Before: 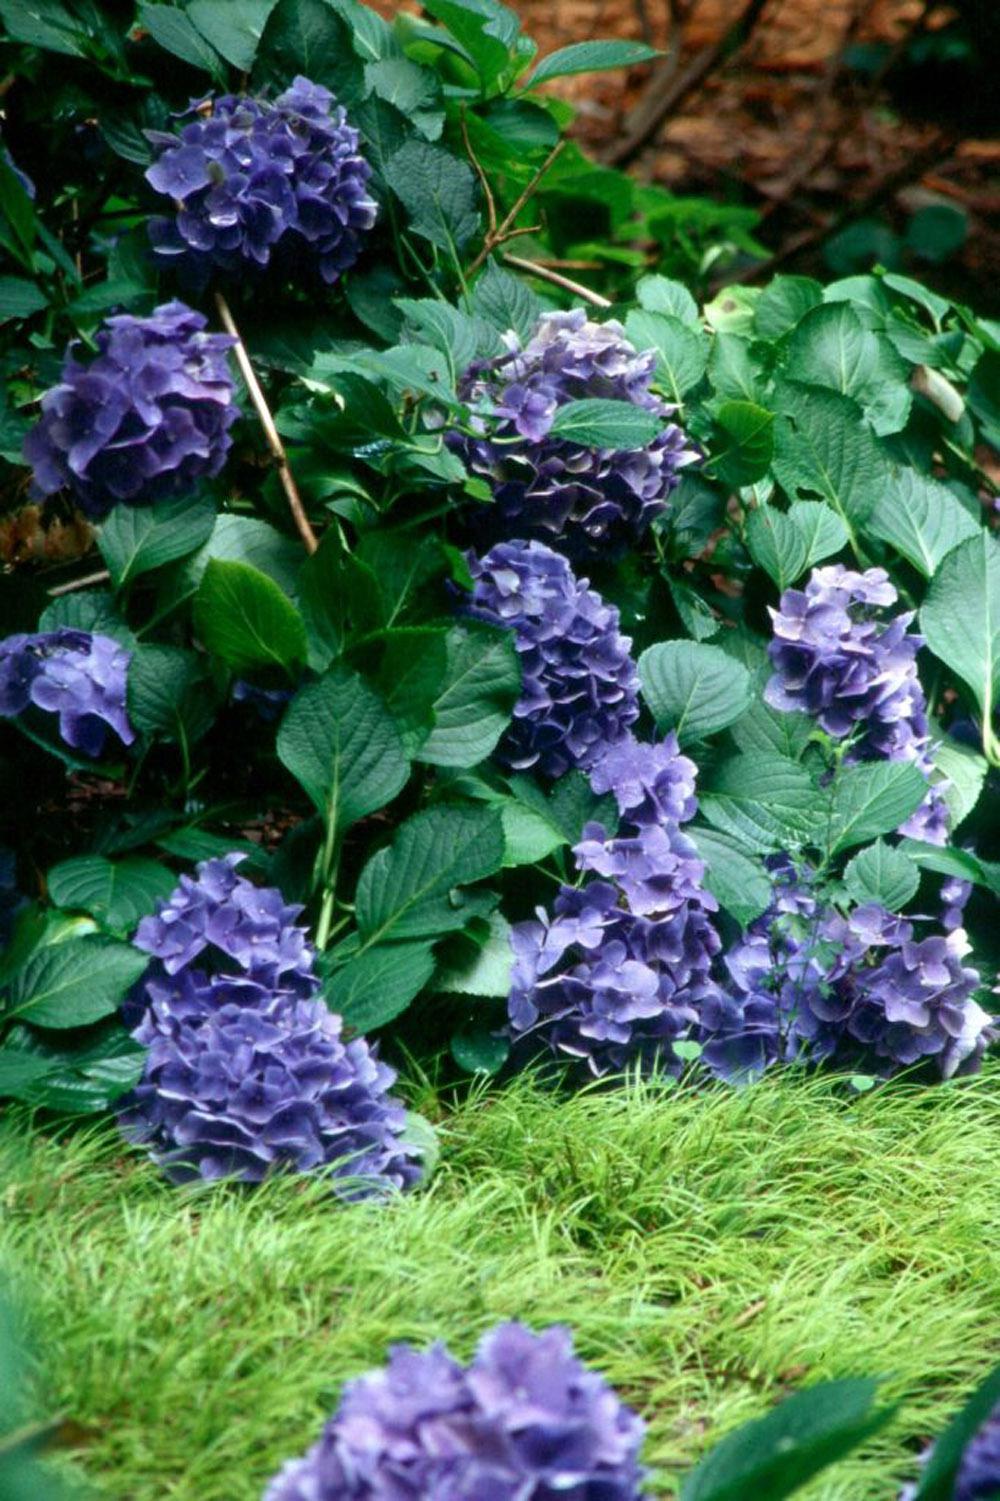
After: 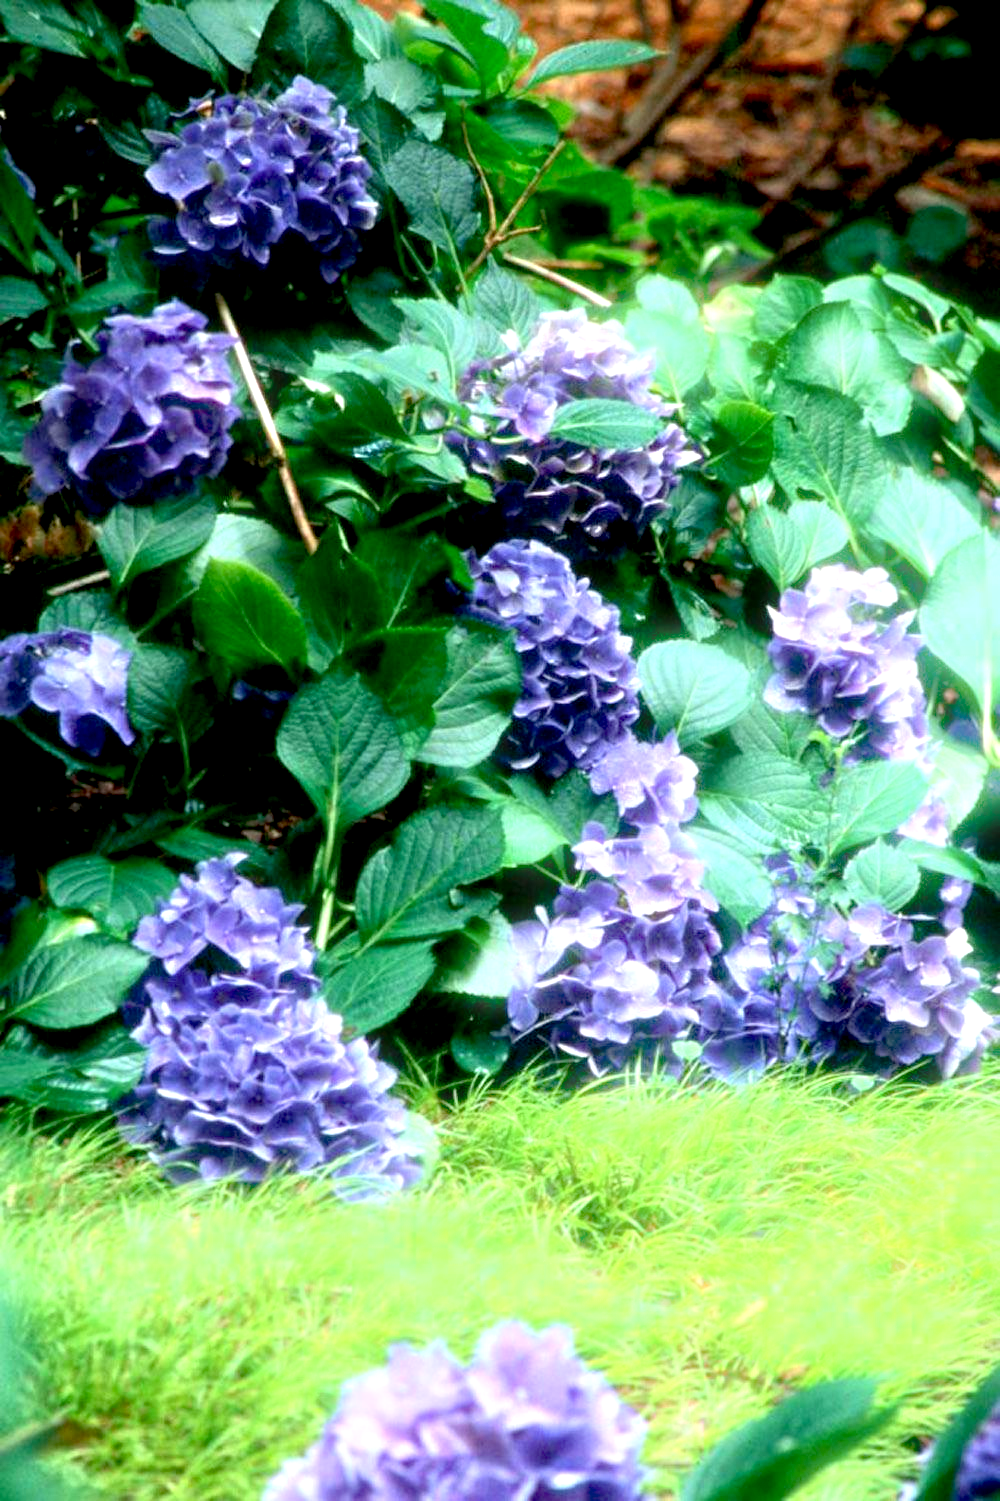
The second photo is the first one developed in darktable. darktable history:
exposure: black level correction 0.008, exposure 0.979 EV, compensate highlight preservation false
shadows and highlights: shadows 4.1, highlights -17.6, soften with gaussian
bloom: size 5%, threshold 95%, strength 15%
